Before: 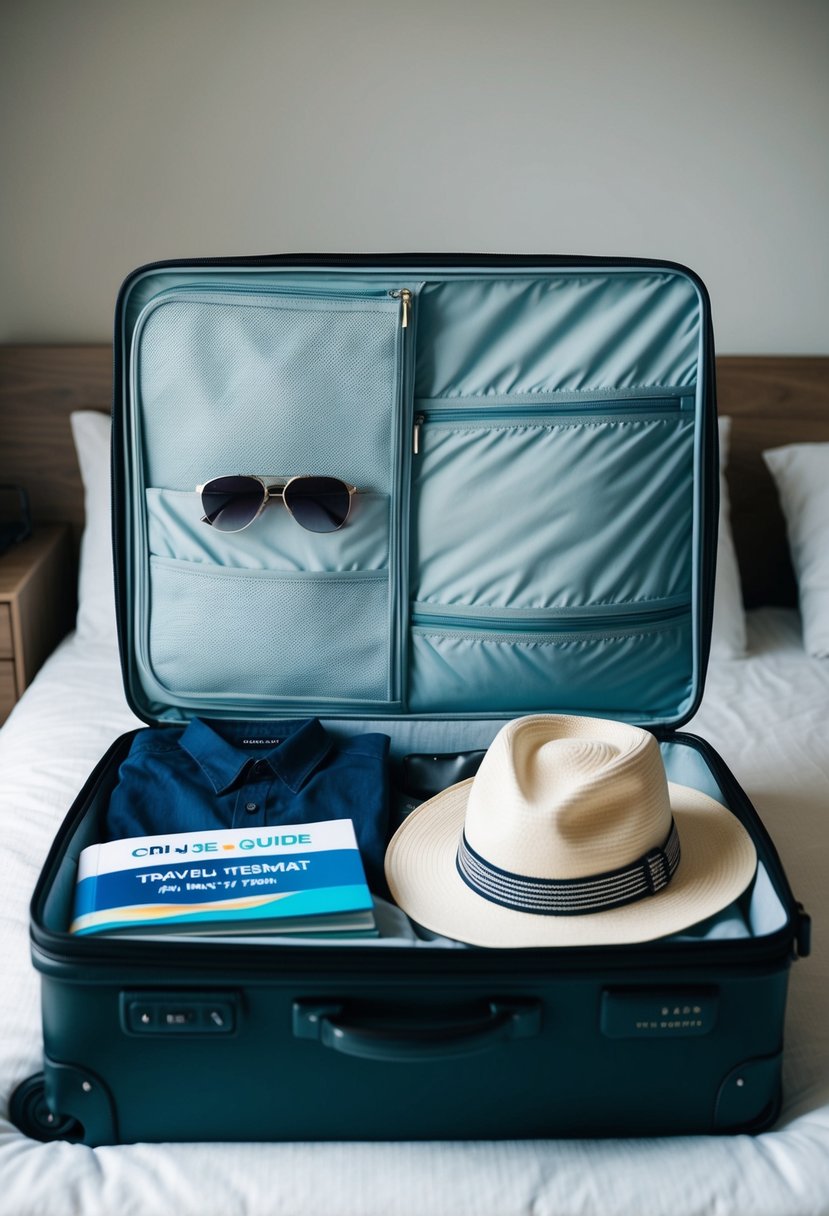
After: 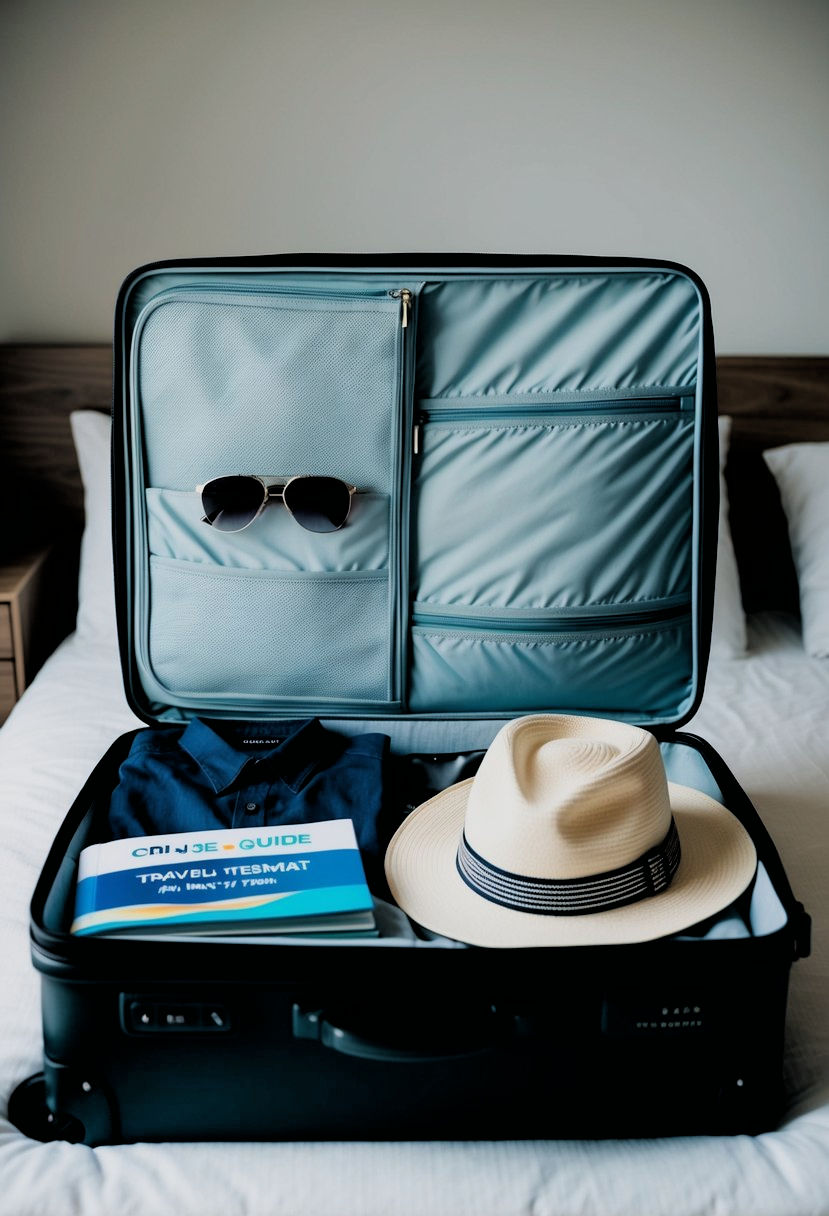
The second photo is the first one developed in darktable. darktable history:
filmic rgb: black relative exposure -3.86 EV, white relative exposure 3.48 EV, threshold 3.06 EV, hardness 2.59, contrast 1.103, color science v6 (2022), enable highlight reconstruction true
